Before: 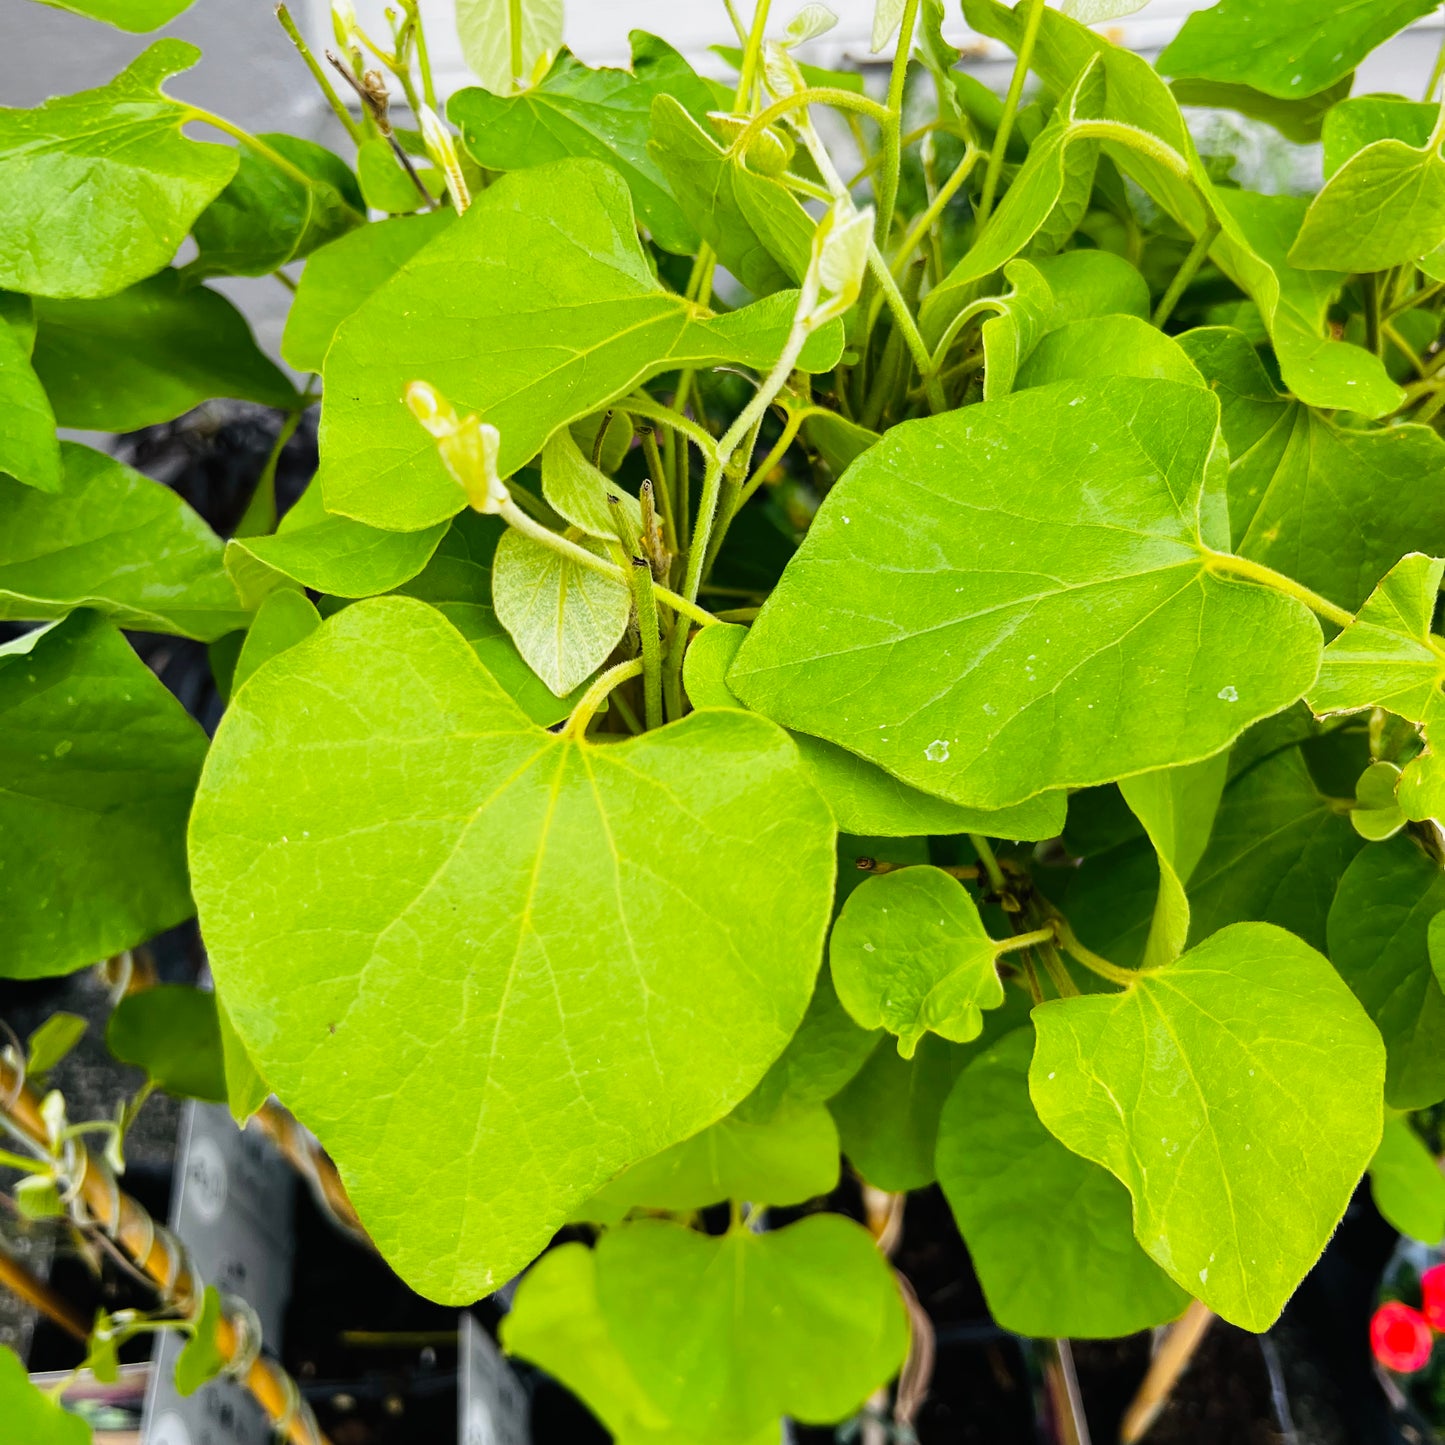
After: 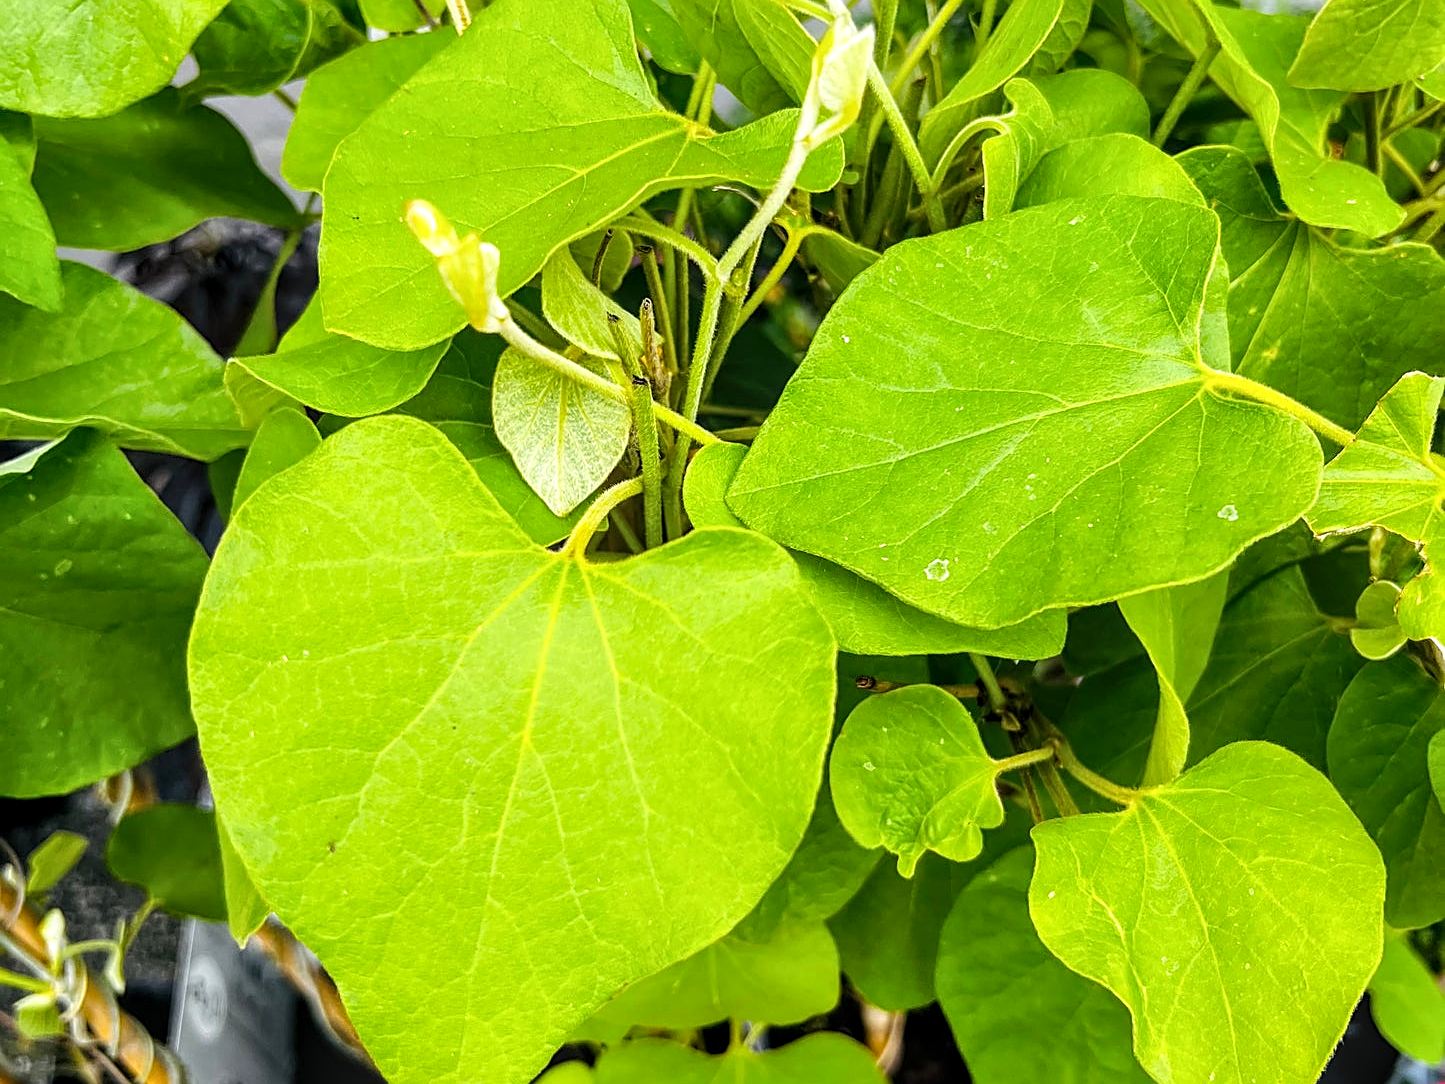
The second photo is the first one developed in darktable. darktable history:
crop and rotate: top 12.584%, bottom 12.352%
local contrast: detail 130%
sharpen: on, module defaults
exposure: exposure 0.202 EV, compensate highlight preservation false
